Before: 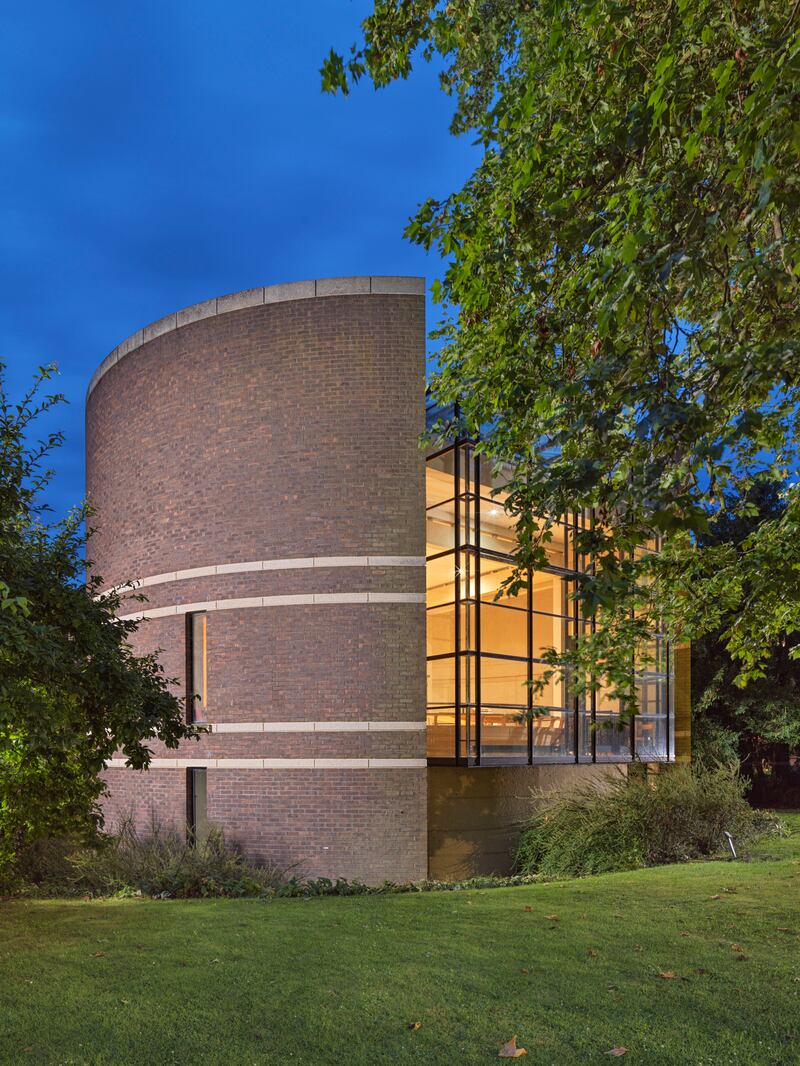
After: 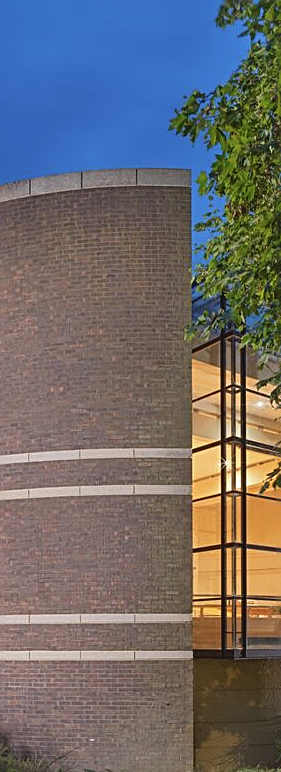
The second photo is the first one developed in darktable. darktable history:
crop and rotate: left 29.476%, top 10.214%, right 35.32%, bottom 17.333%
contrast brightness saturation: contrast -0.1, saturation -0.1
sharpen: on, module defaults
